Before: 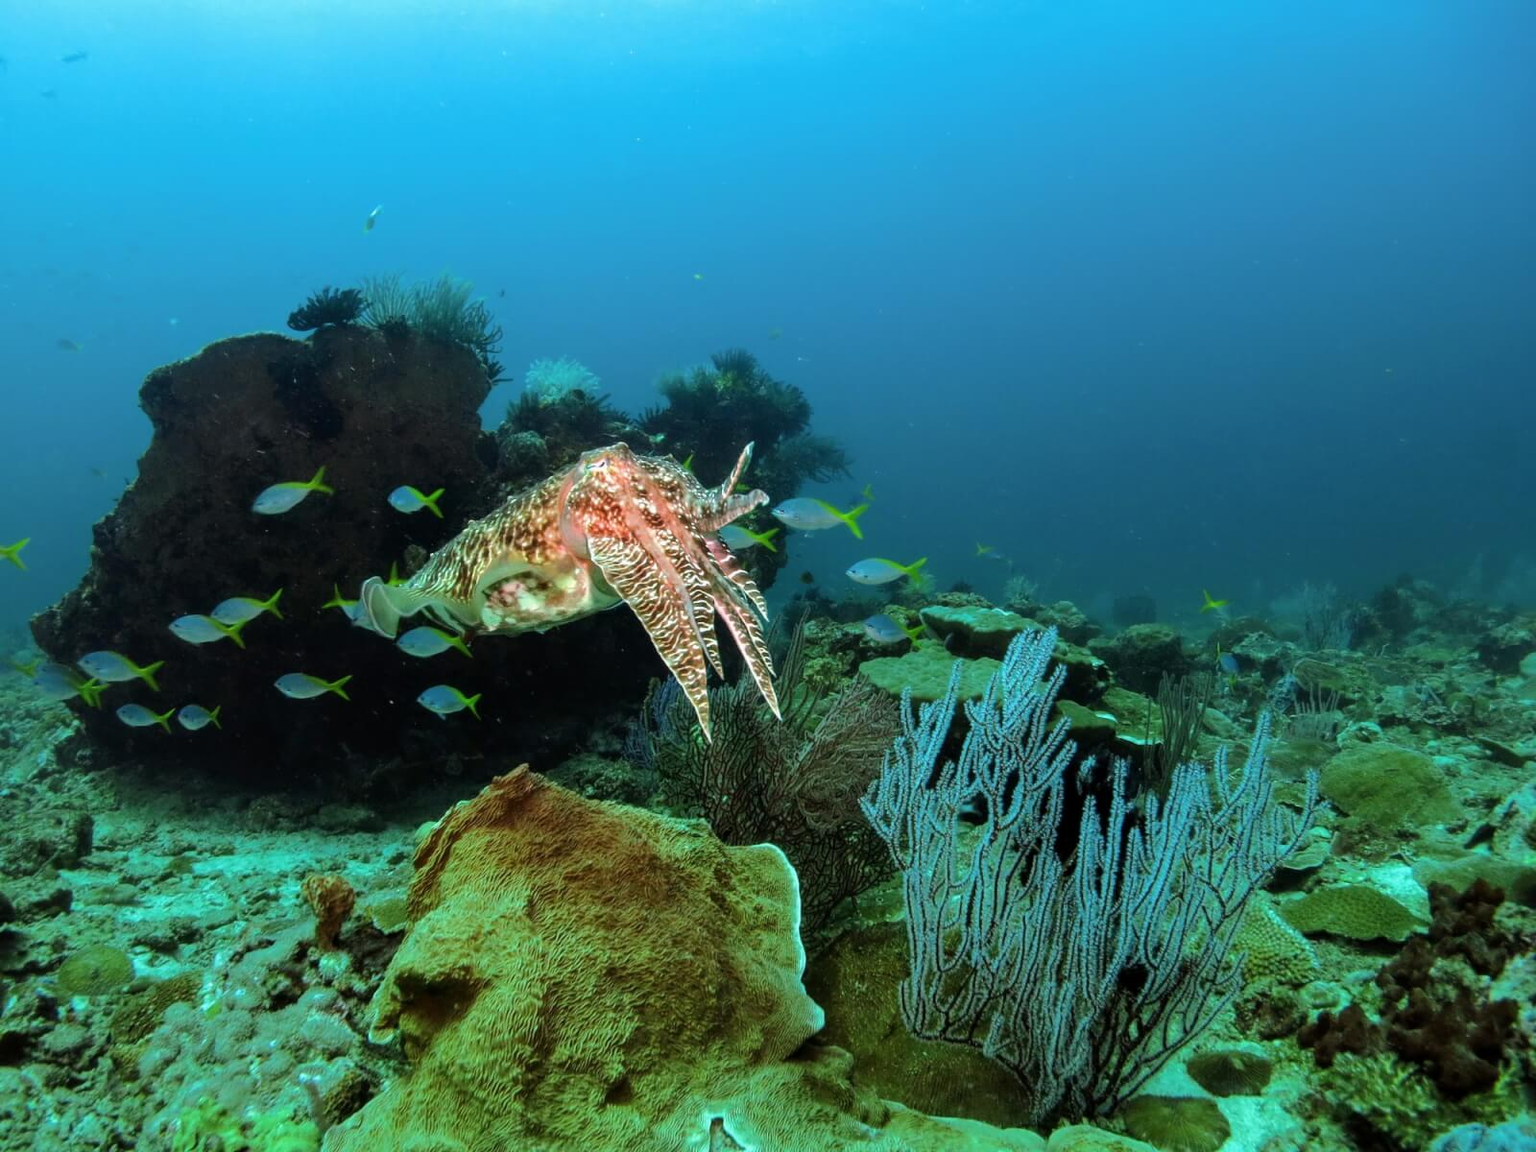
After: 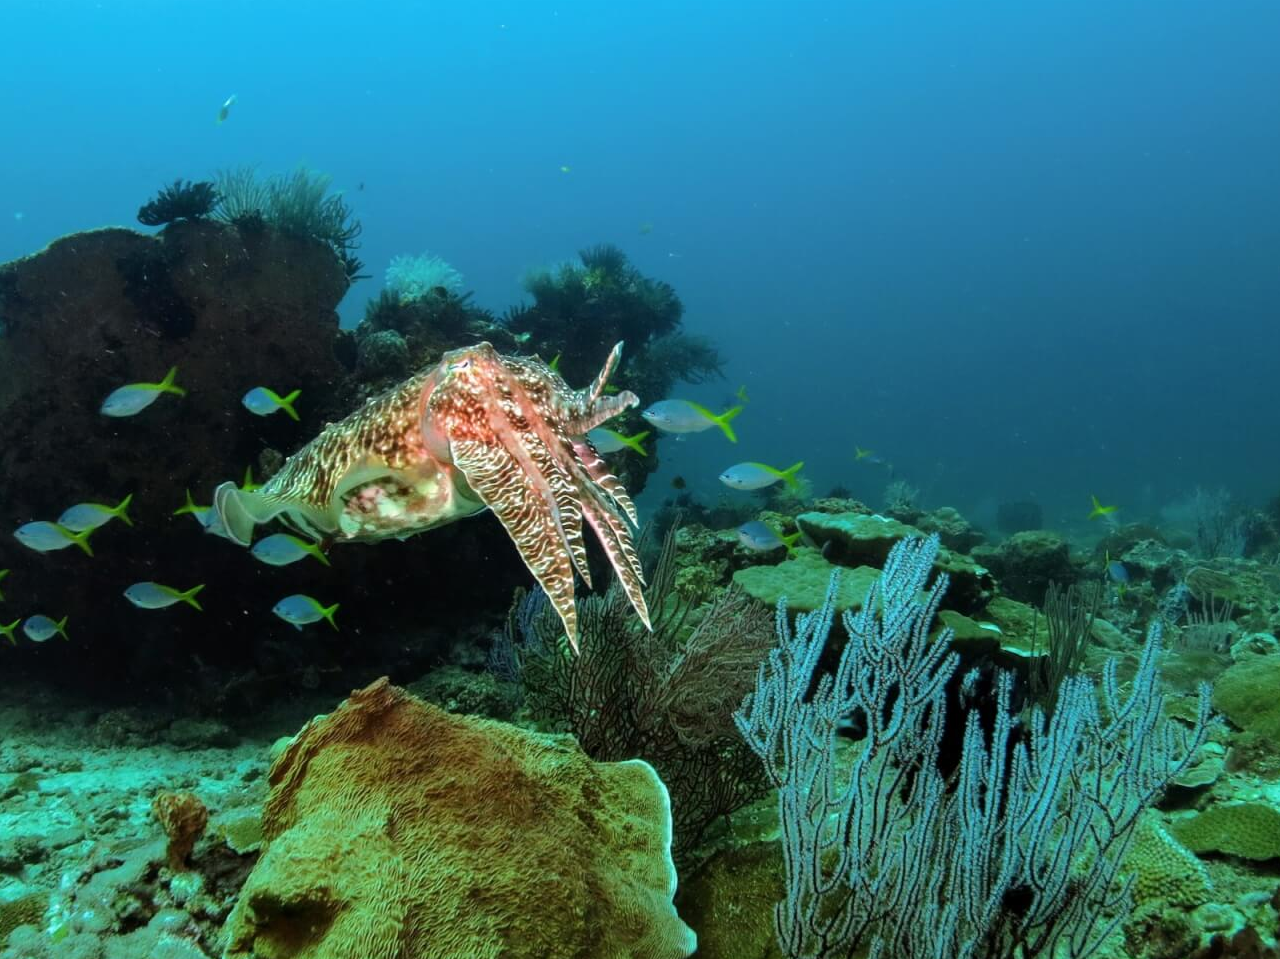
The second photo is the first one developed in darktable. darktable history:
crop and rotate: left 10.141%, top 9.999%, right 9.828%, bottom 10.082%
